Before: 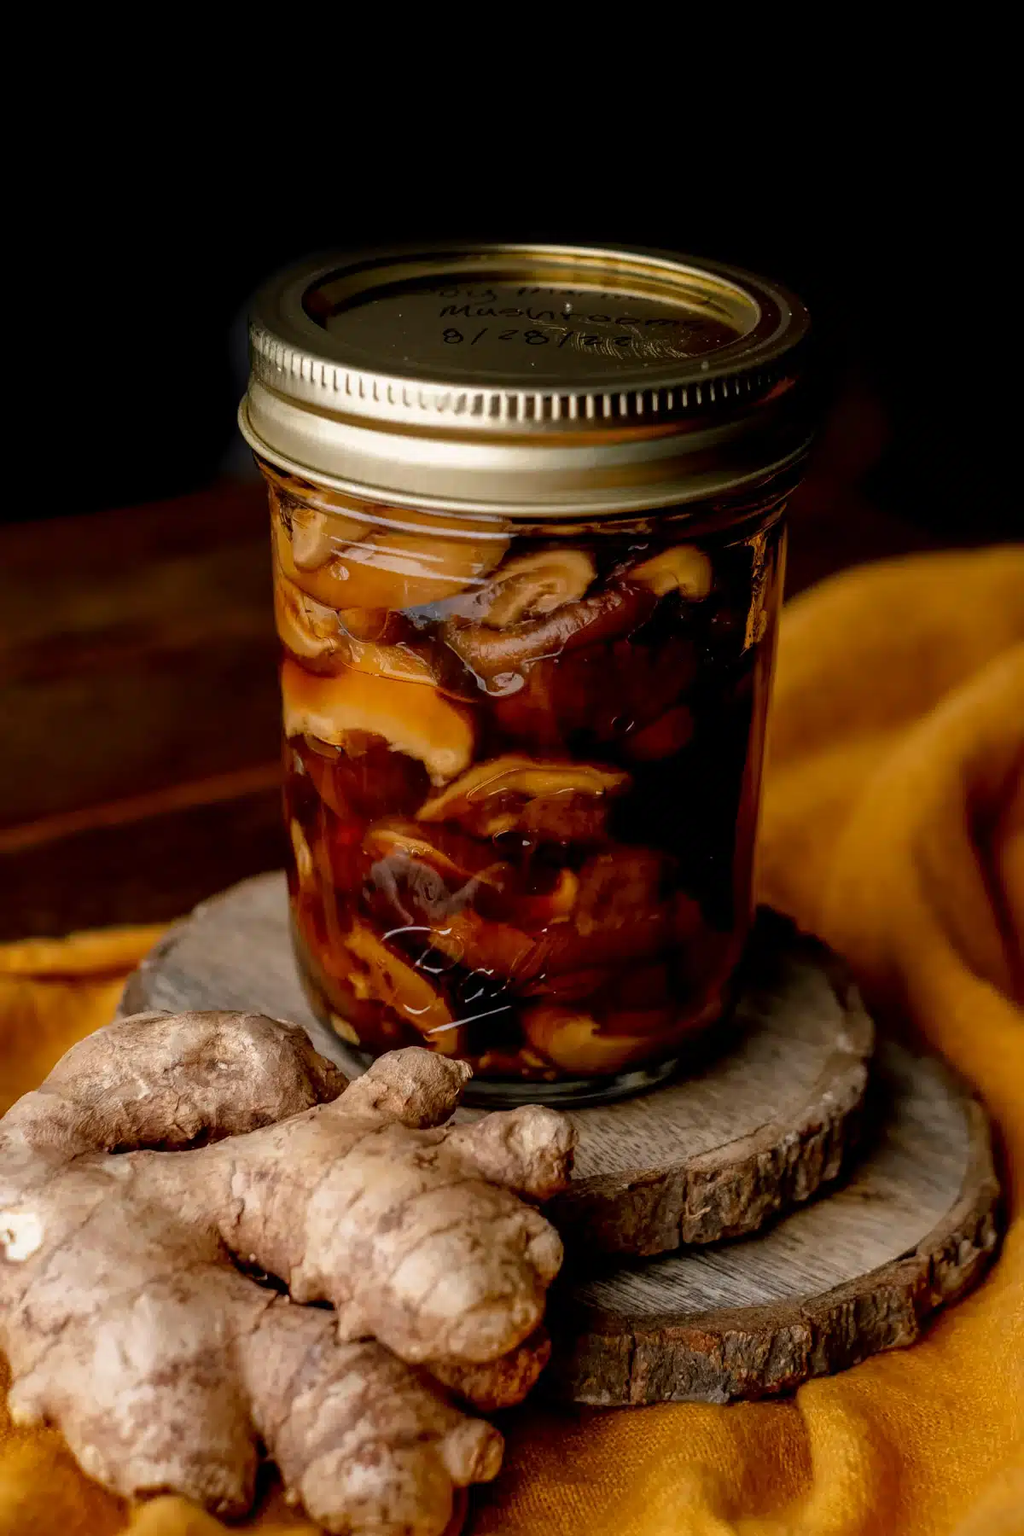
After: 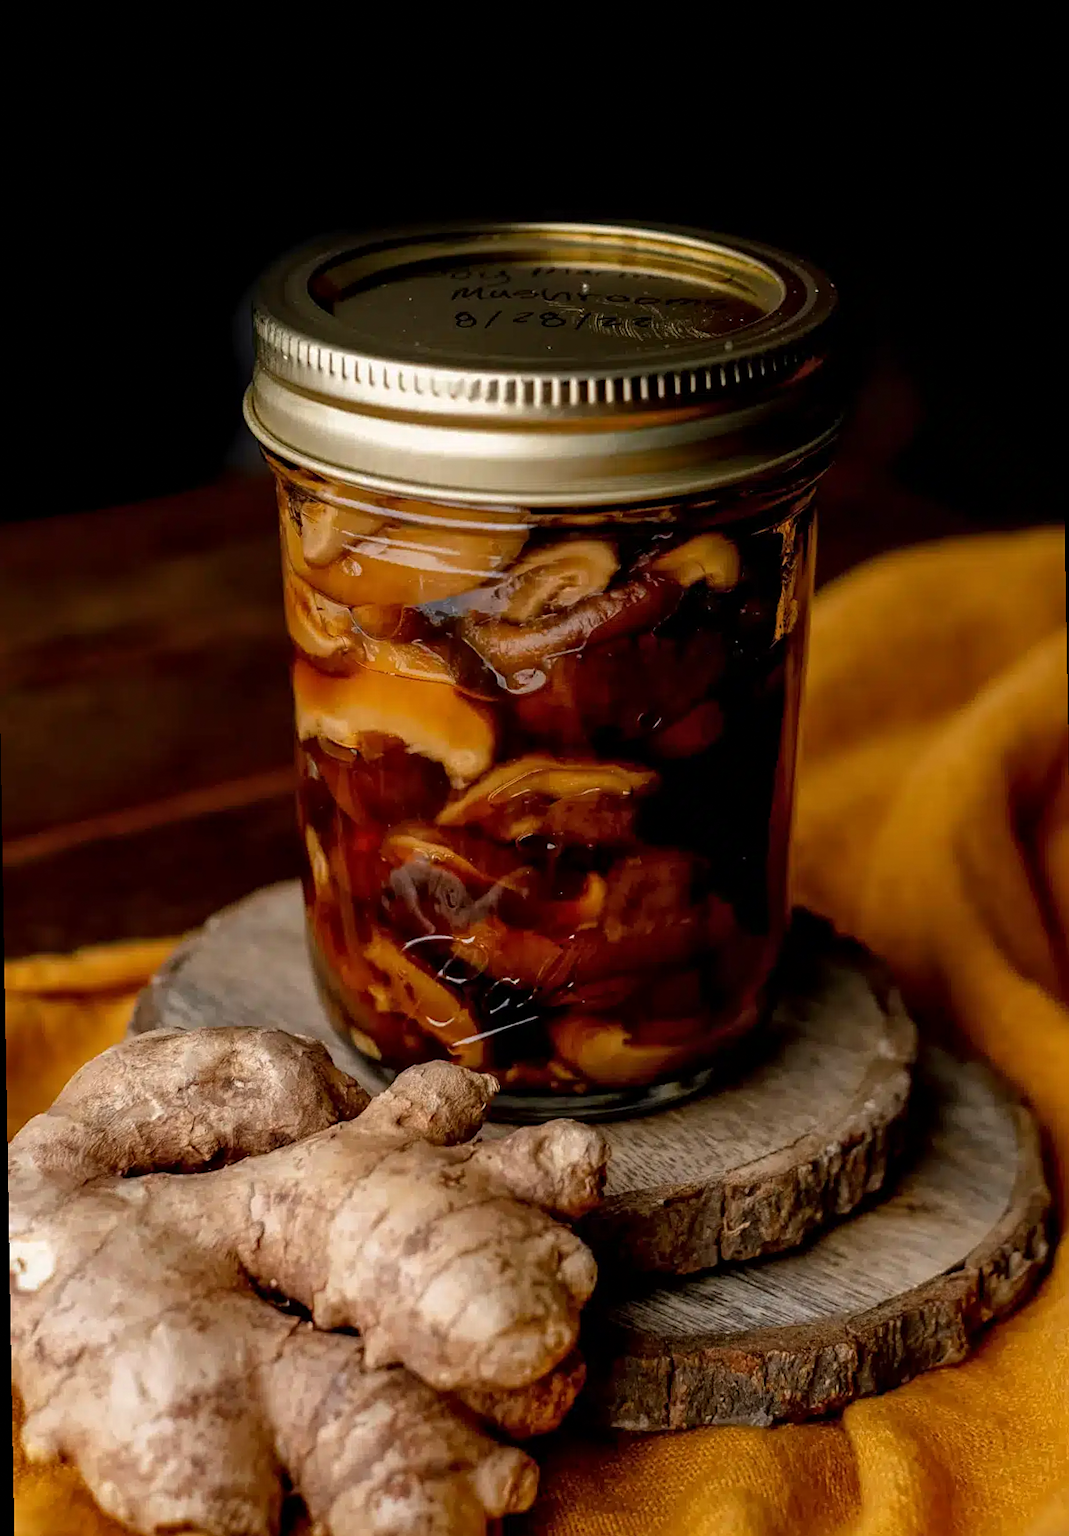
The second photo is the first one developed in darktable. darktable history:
local contrast: mode bilateral grid, contrast 10, coarseness 25, detail 115%, midtone range 0.2
grain: coarseness 0.81 ISO, strength 1.34%, mid-tones bias 0%
rotate and perspective: rotation -1°, crop left 0.011, crop right 0.989, crop top 0.025, crop bottom 0.975
sharpen: amount 0.2
